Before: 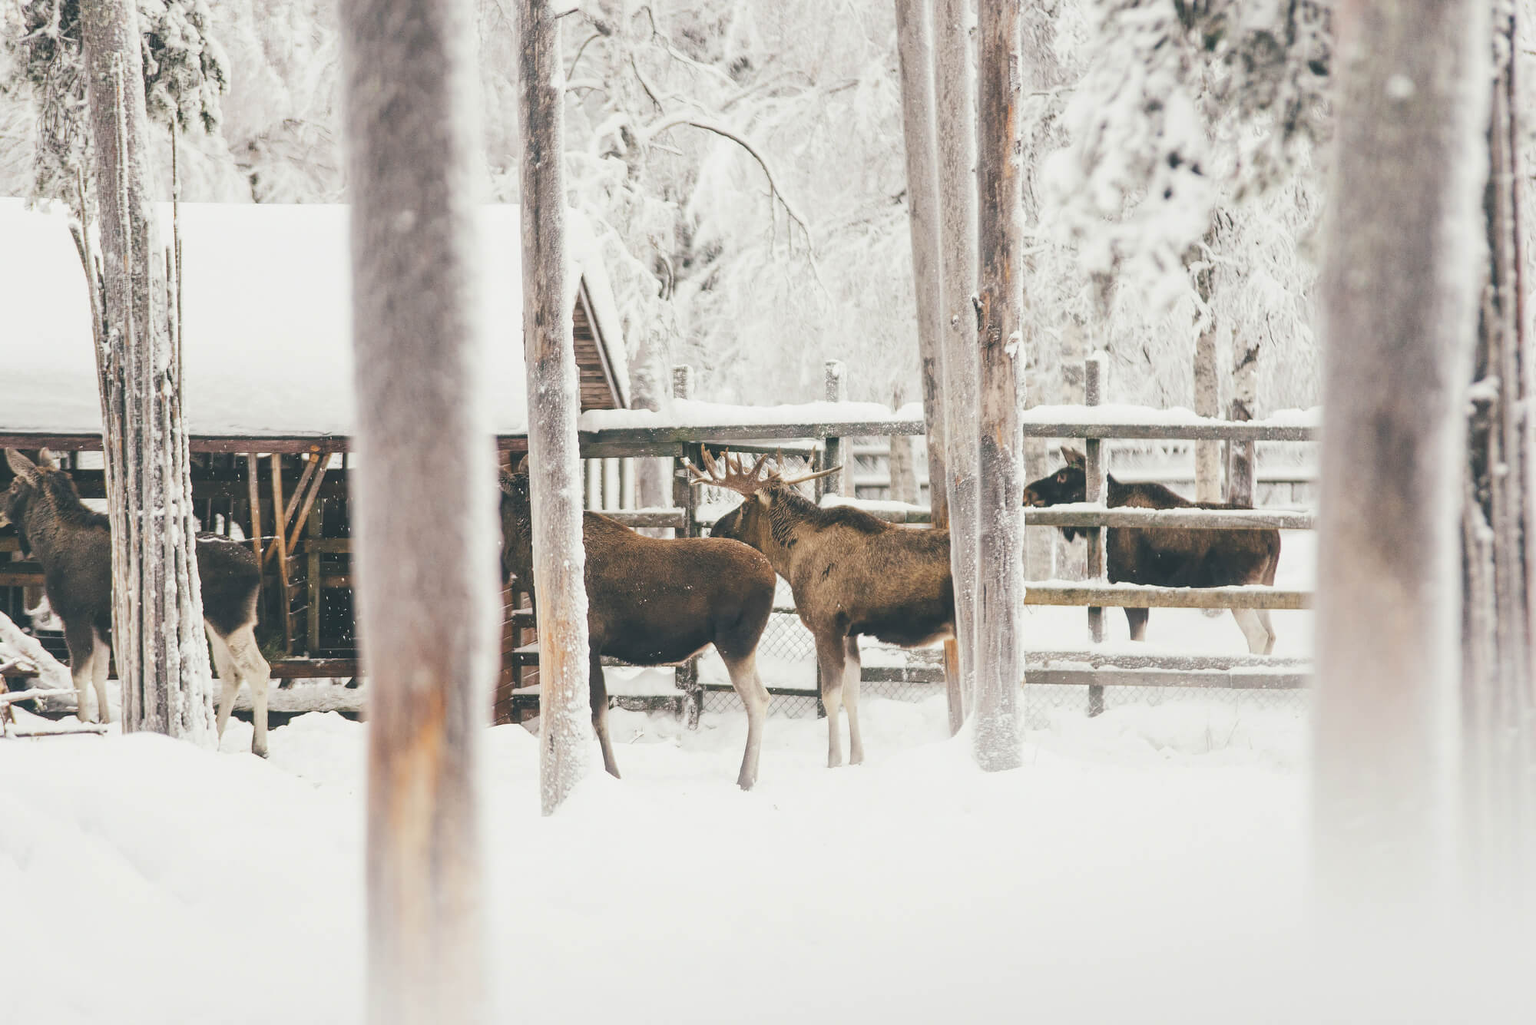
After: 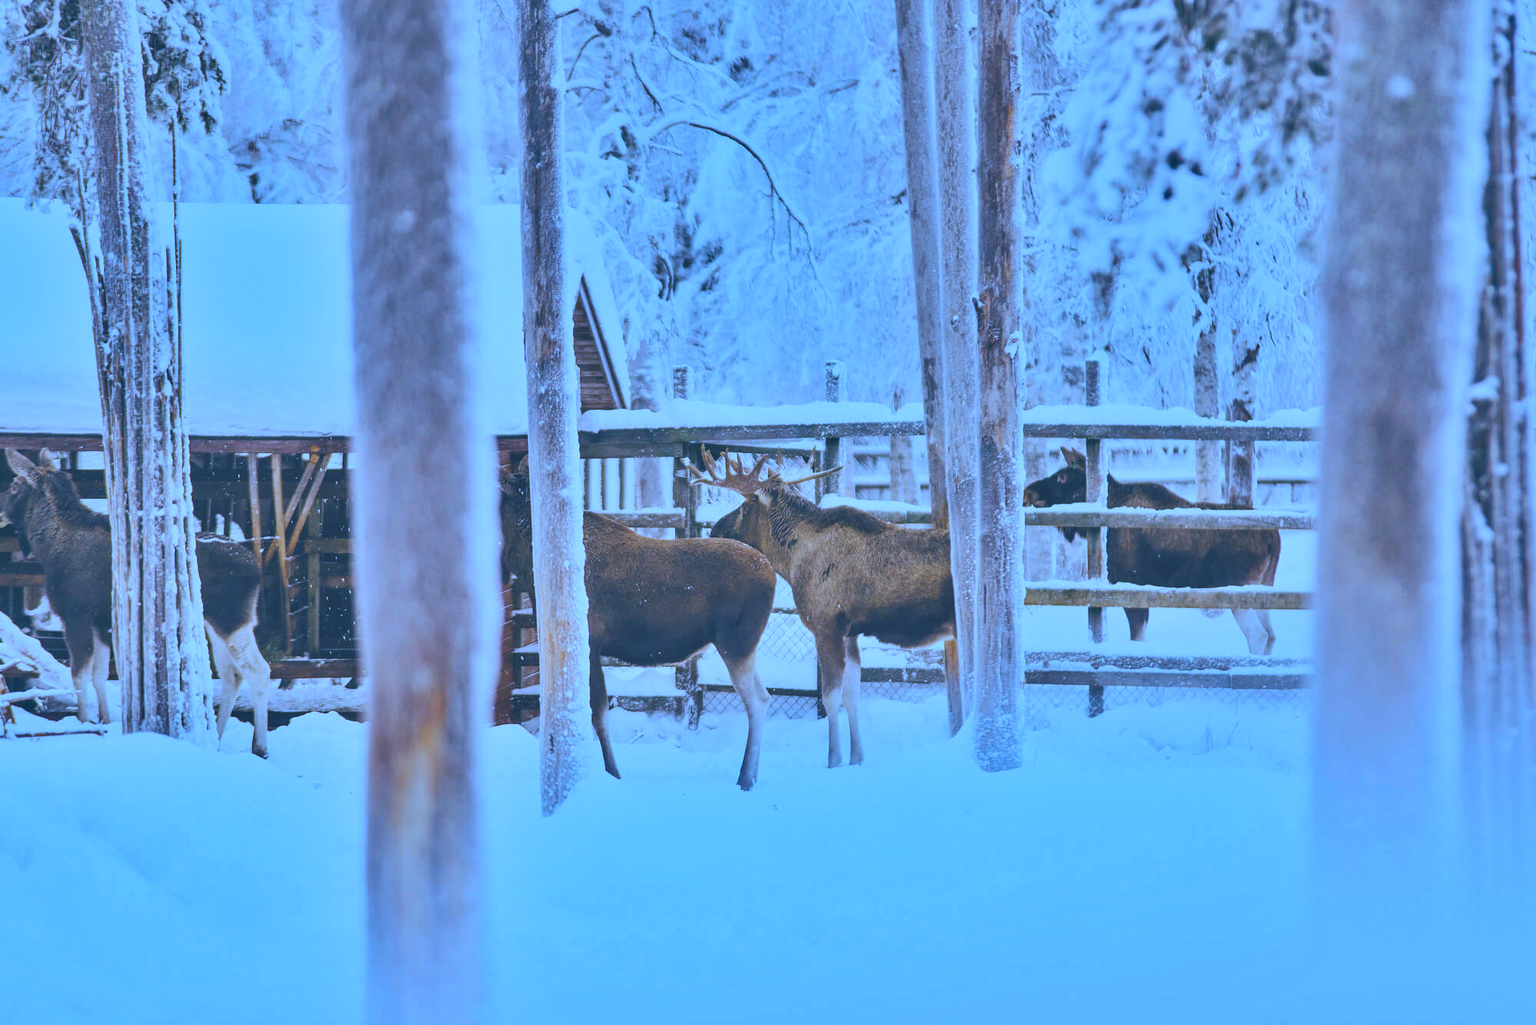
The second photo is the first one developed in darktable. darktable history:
shadows and highlights: radius 59.72, shadows -38.95, white point adjustment -1.93, highlights -55.09, compress 24.91%, highlights color adjustment 51.58%, soften with gaussian
exposure: black level correction -0.028, exposure -0.095 EV
white balance: red 0.816, blue 1.347
contrast brightness saturation: brightness 0.04, saturation 0.41
